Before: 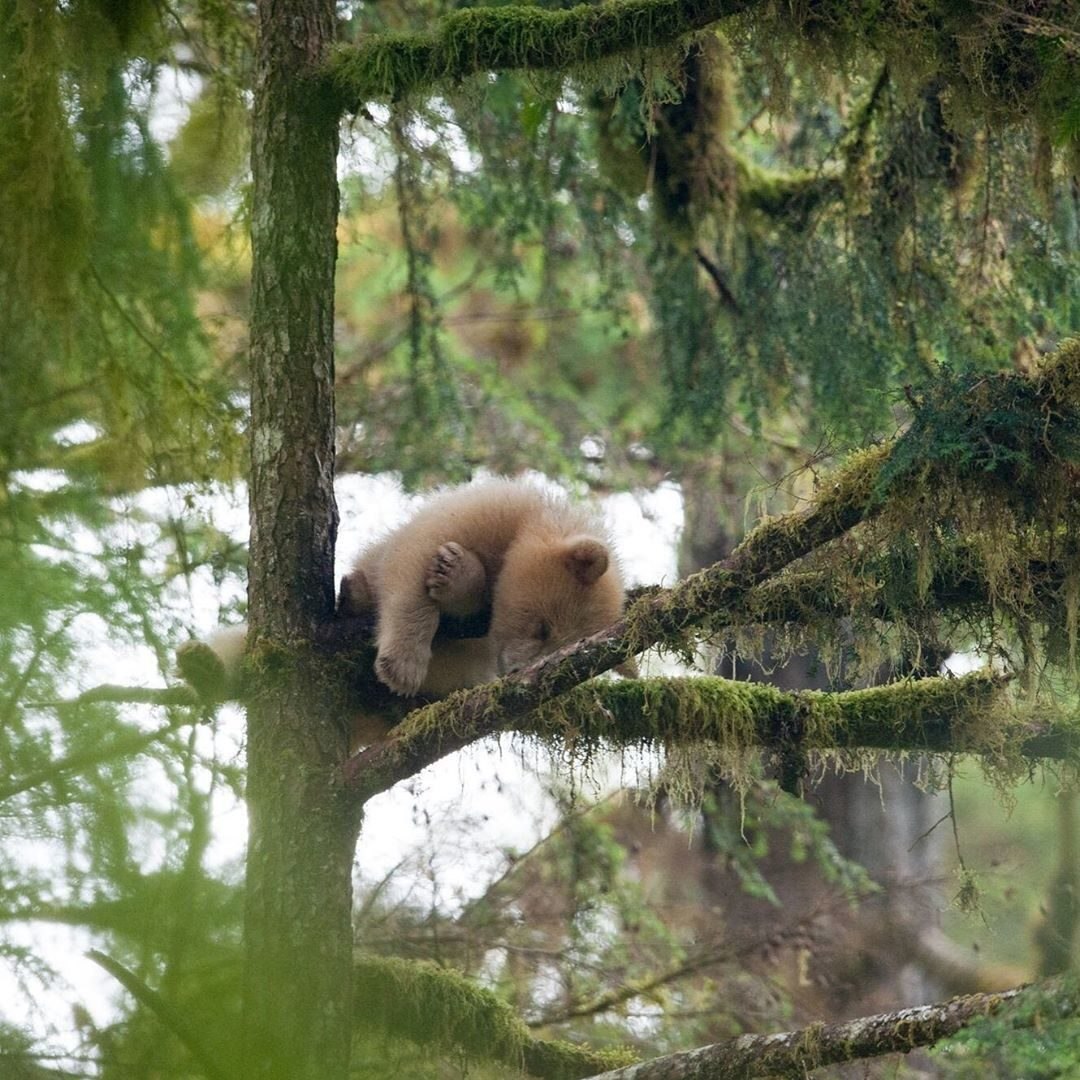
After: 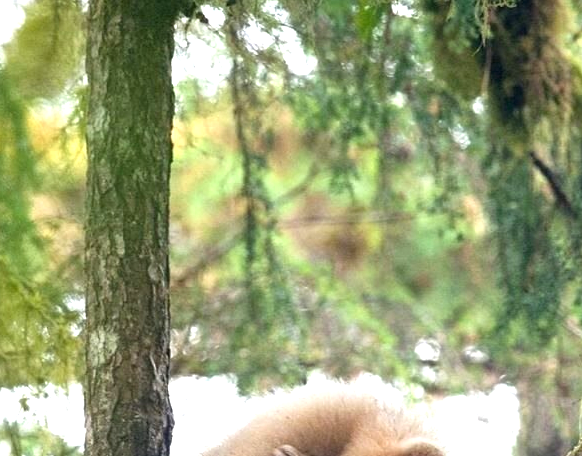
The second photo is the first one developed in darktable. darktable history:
exposure: black level correction 0, exposure 0.953 EV, compensate exposure bias true, compensate highlight preservation false
crop: left 15.306%, top 9.065%, right 30.789%, bottom 48.638%
